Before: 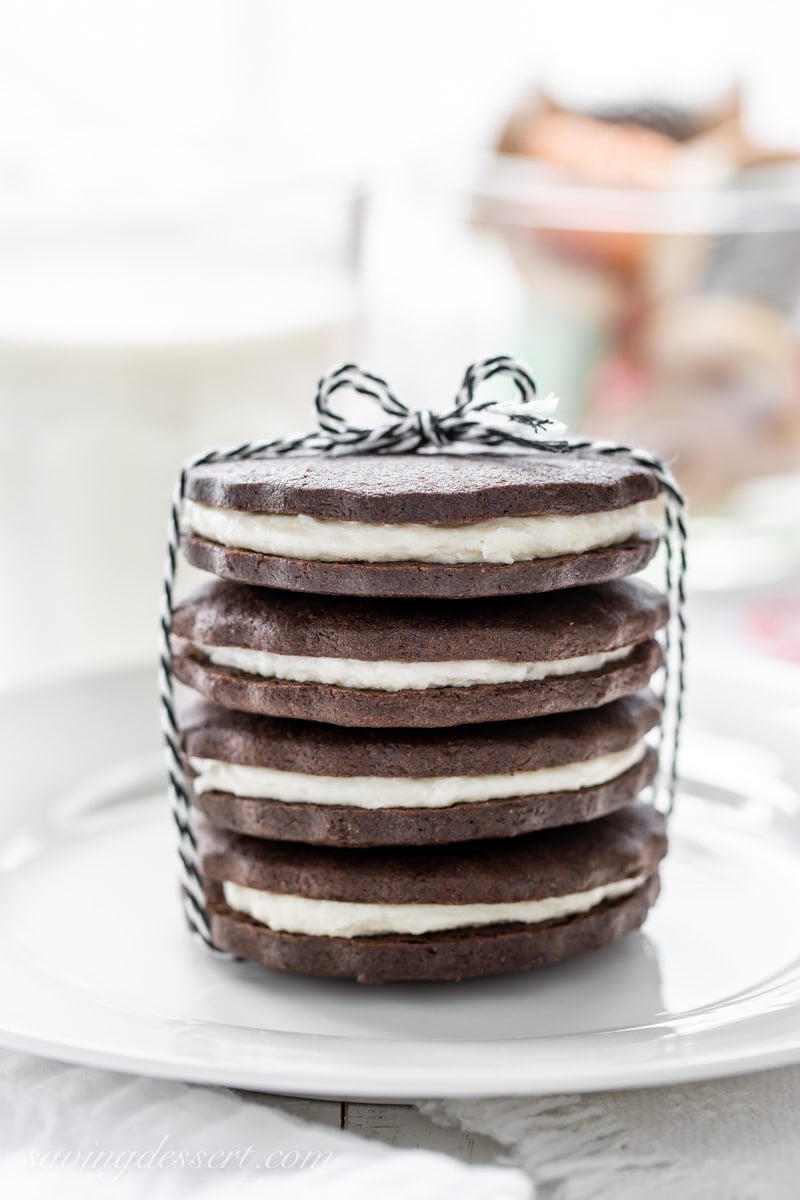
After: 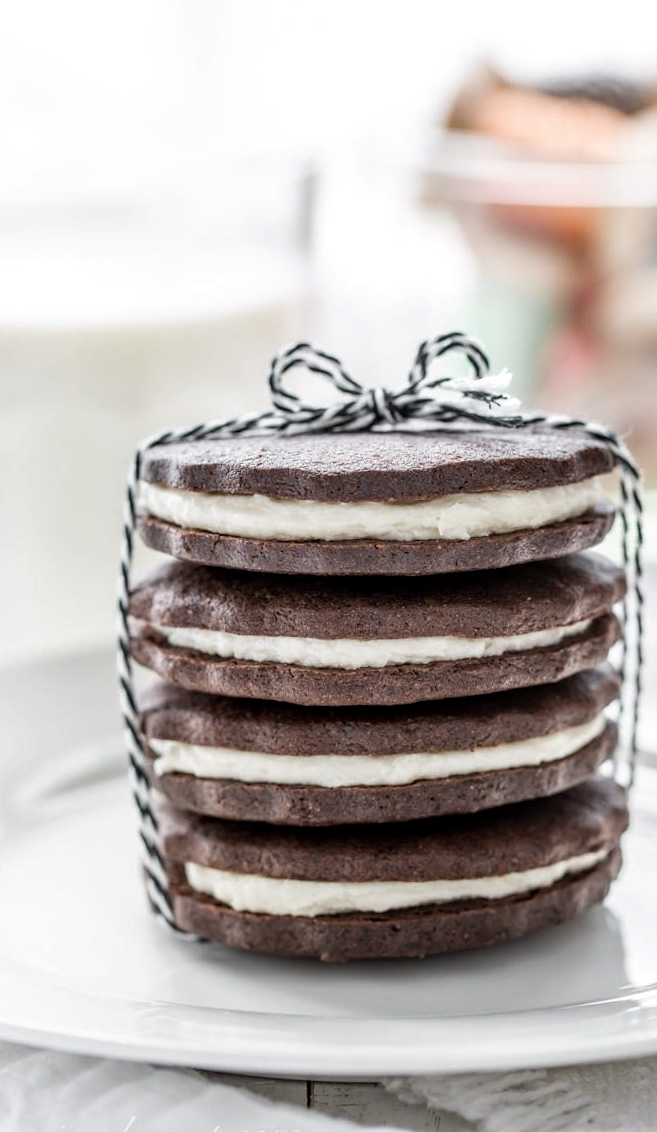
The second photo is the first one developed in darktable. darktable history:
crop and rotate: angle 1°, left 4.281%, top 0.642%, right 11.383%, bottom 2.486%
local contrast: on, module defaults
